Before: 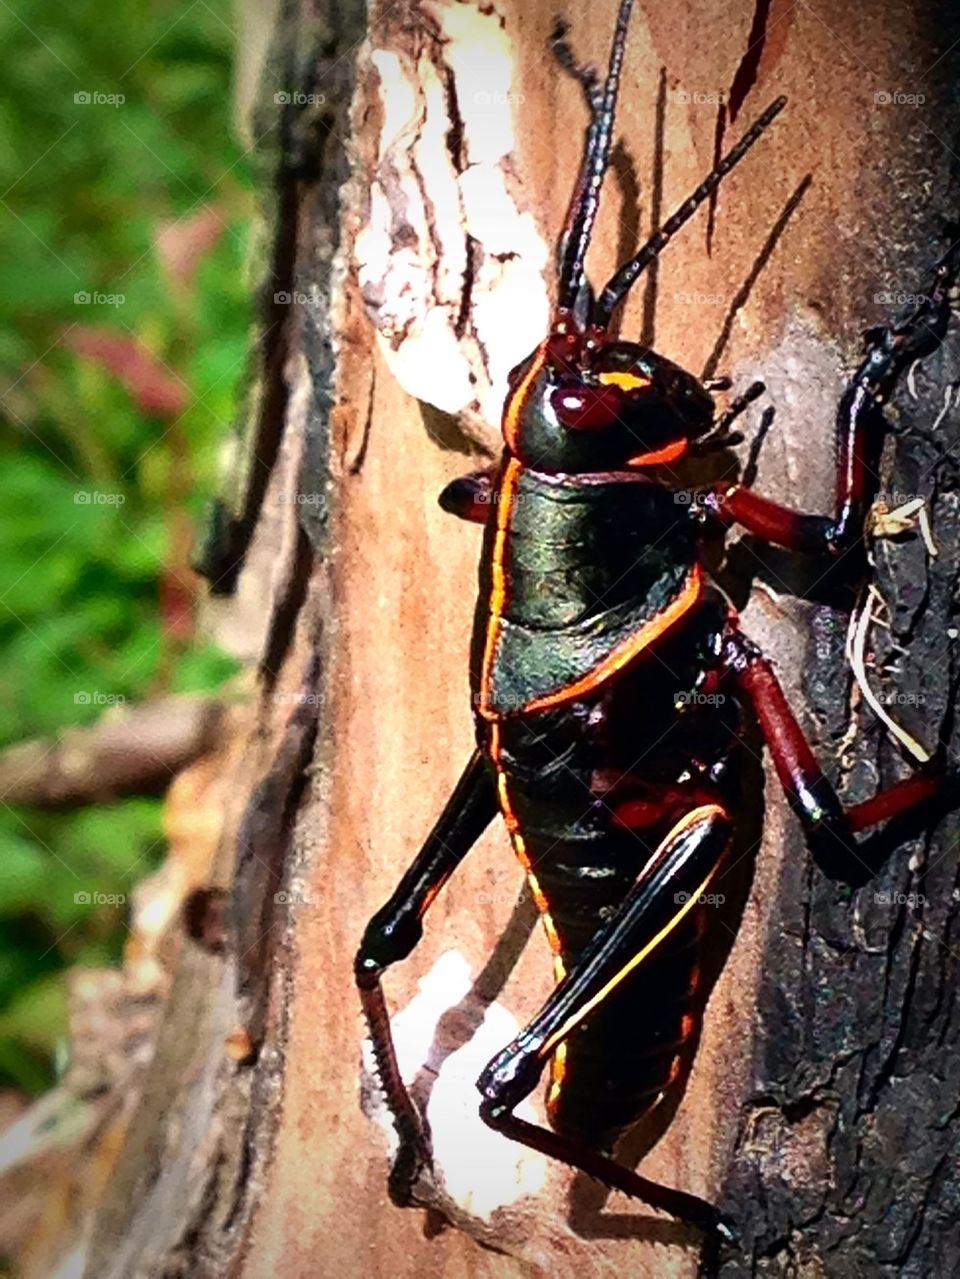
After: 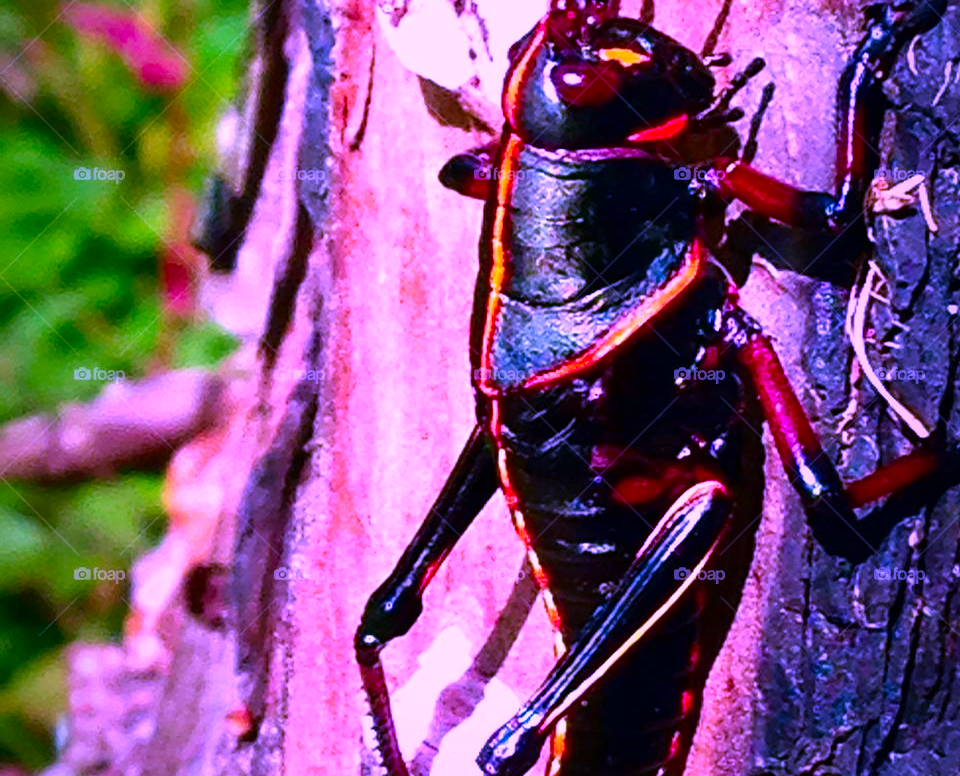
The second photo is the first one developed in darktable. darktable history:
velvia: strength 15%
crop and rotate: top 25.357%, bottom 13.942%
white balance: red 0.98, blue 1.61
color correction: highlights a* 19.5, highlights b* -11.53, saturation 1.69
